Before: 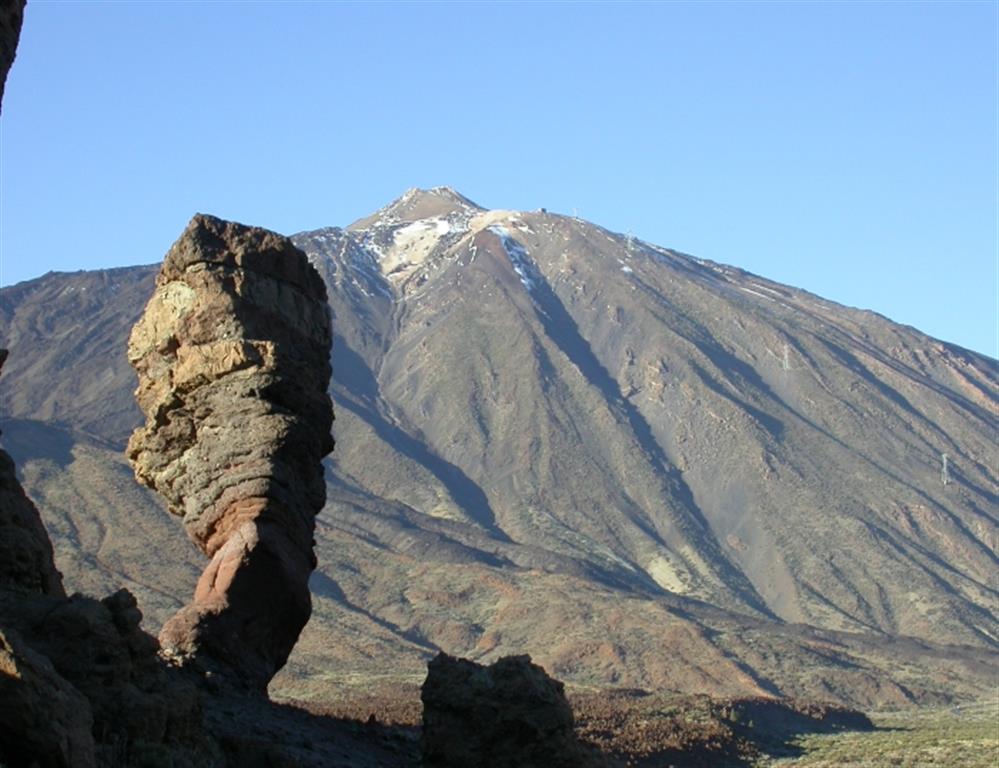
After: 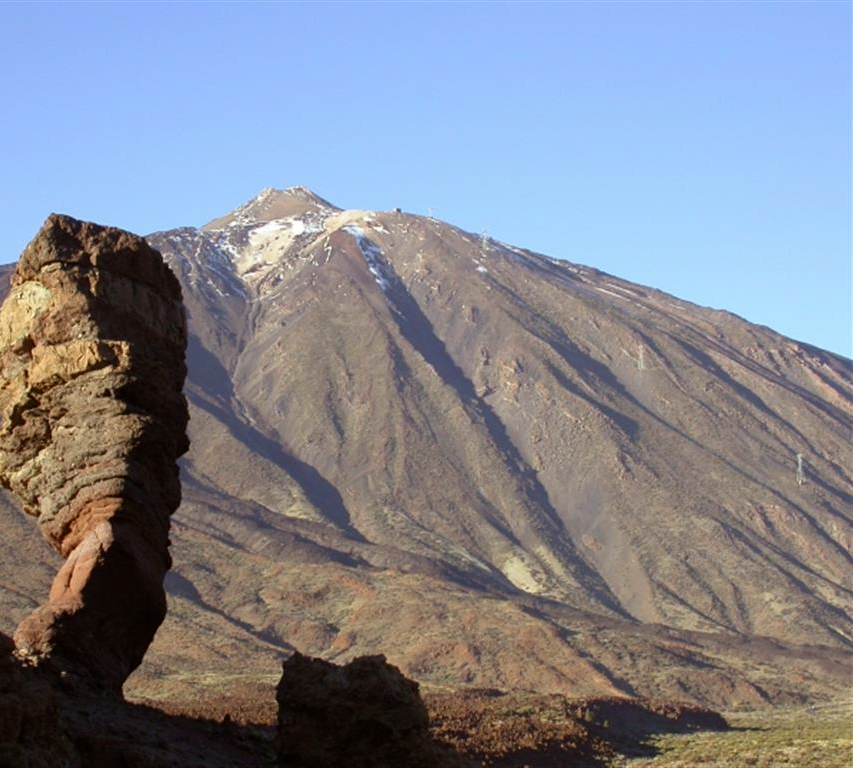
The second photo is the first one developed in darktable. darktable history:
rgb levels: mode RGB, independent channels, levels [[0, 0.5, 1], [0, 0.521, 1], [0, 0.536, 1]]
crop and rotate: left 14.584%
